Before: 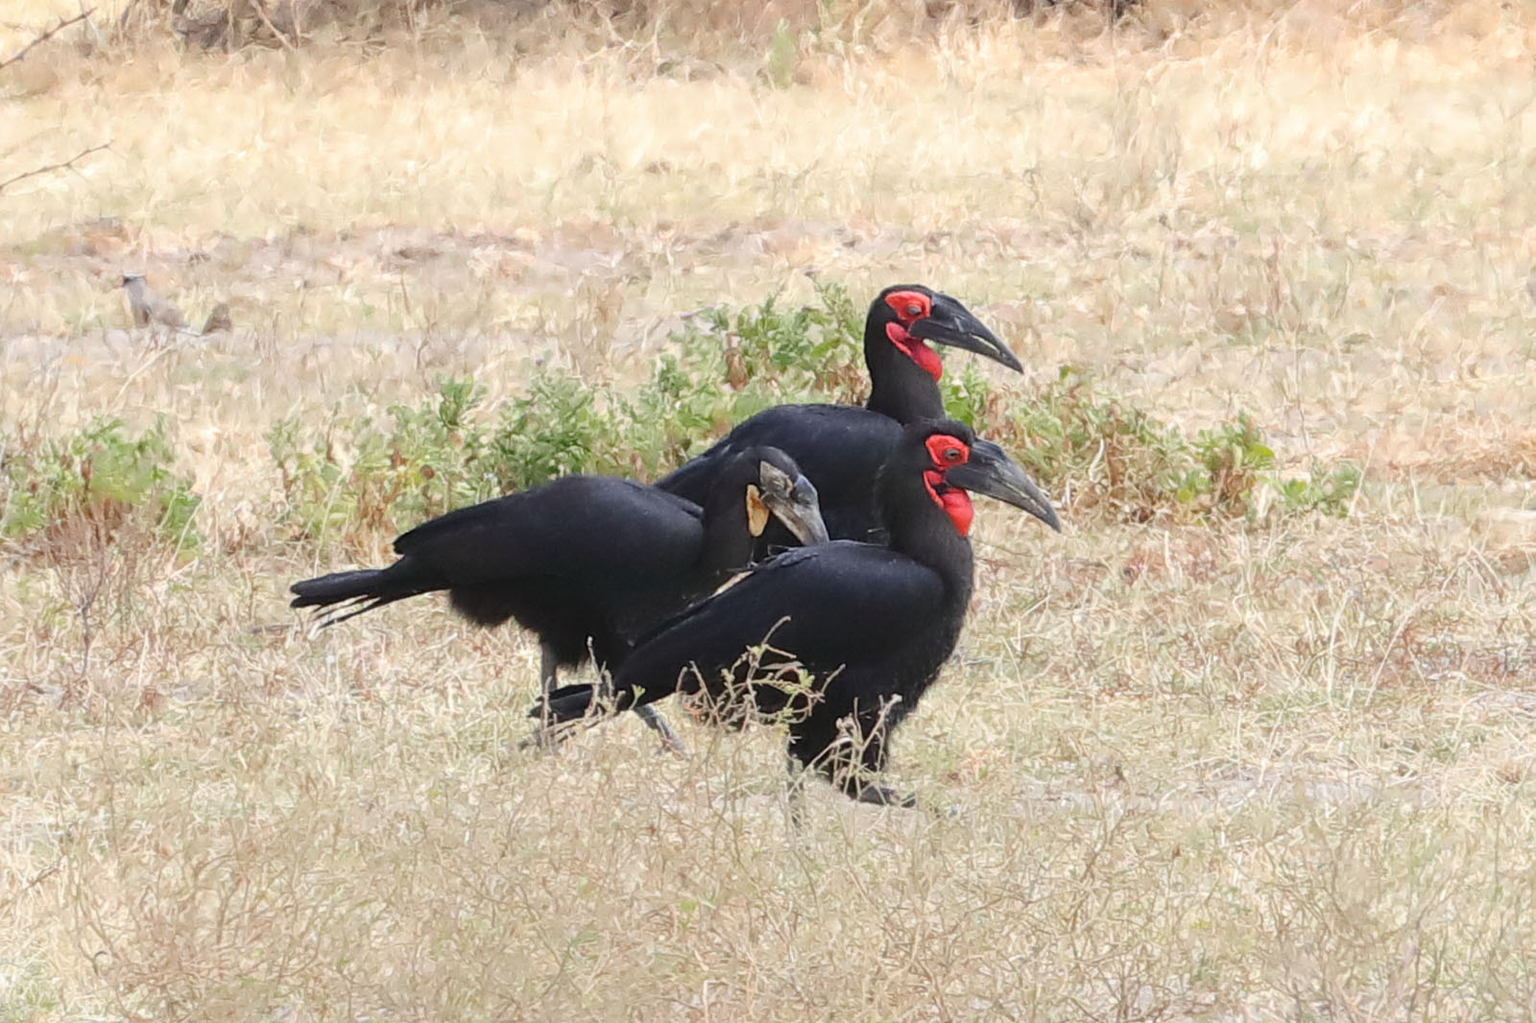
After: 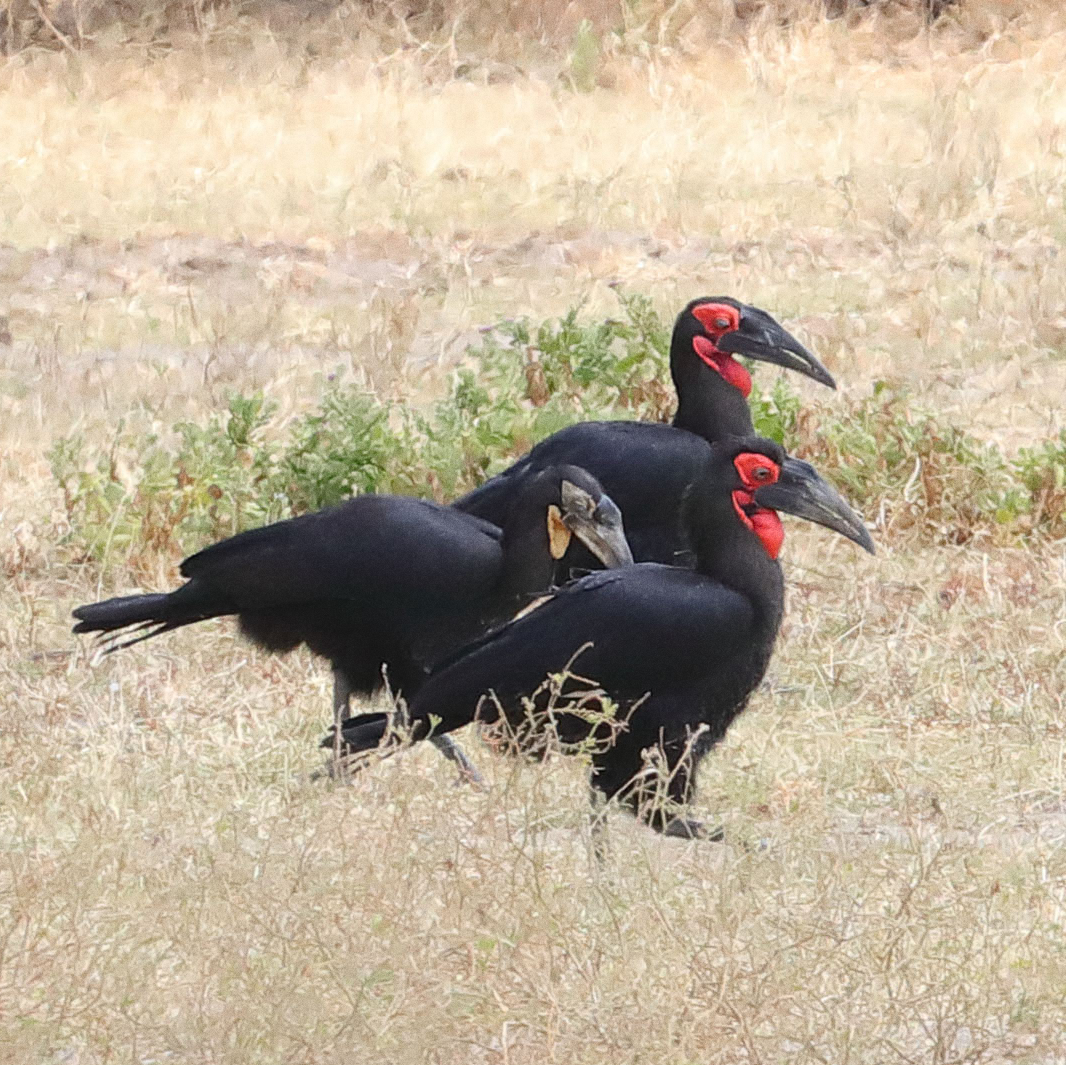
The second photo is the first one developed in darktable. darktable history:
crop and rotate: left 14.385%, right 18.948%
grain: on, module defaults
